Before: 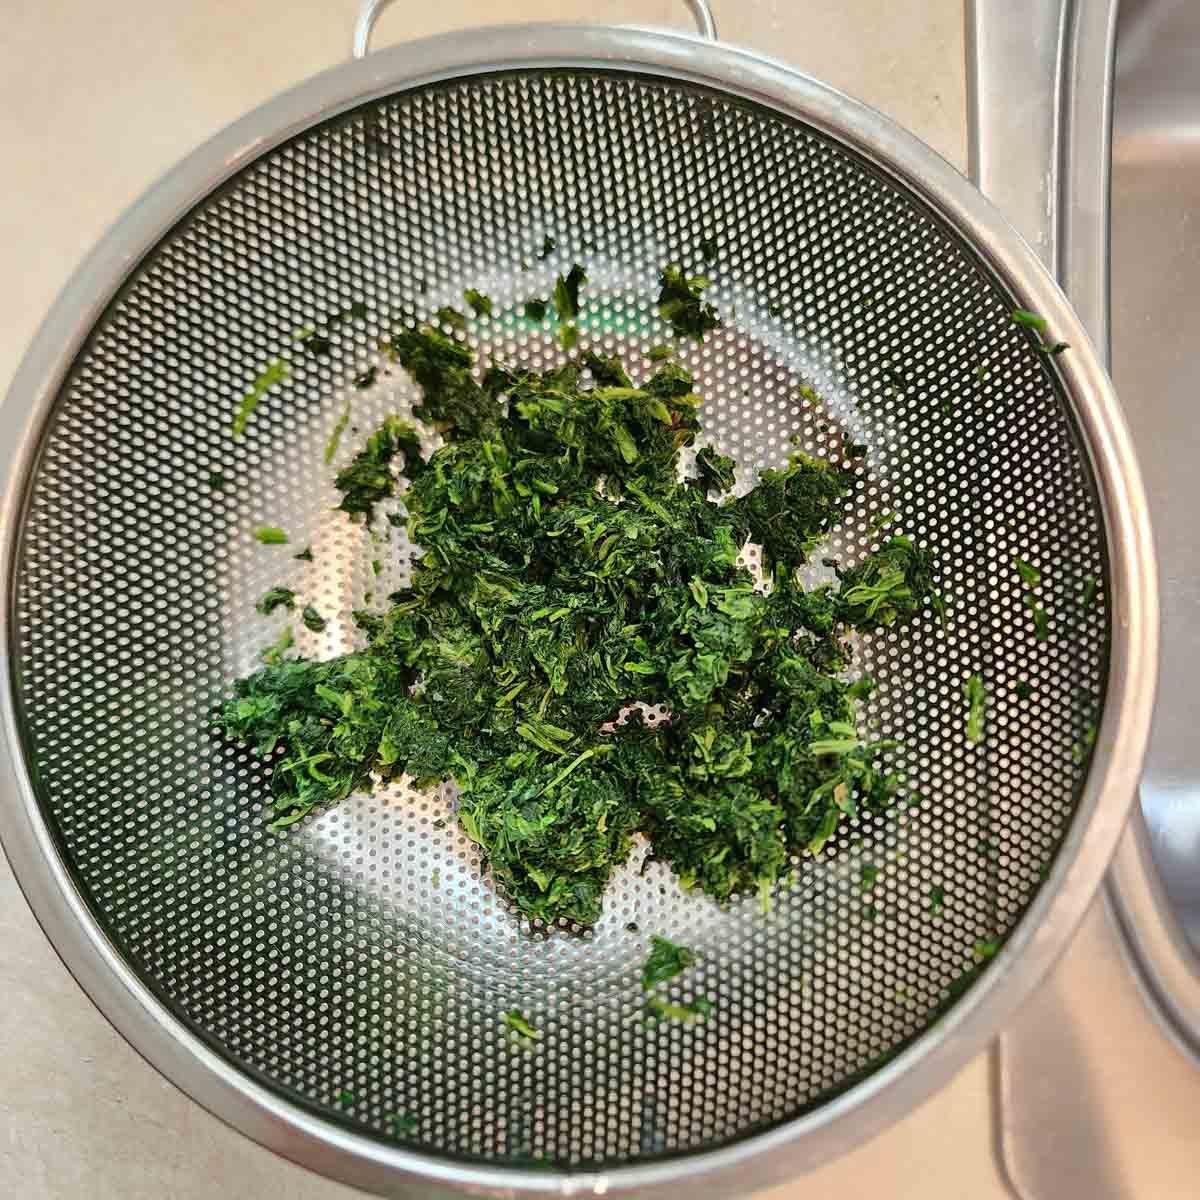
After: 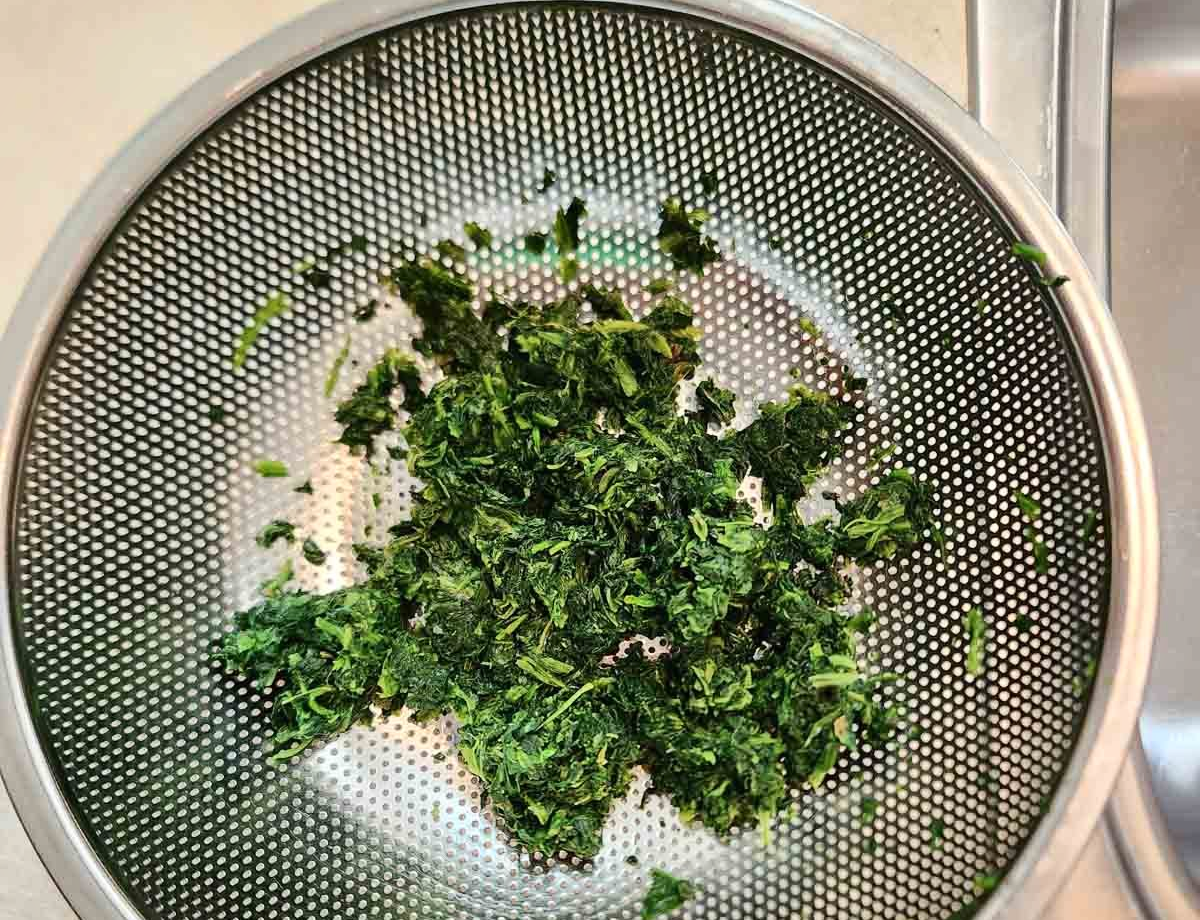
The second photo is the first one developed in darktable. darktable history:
shadows and highlights: shadows 29.61, highlights -30.47, low approximation 0.01, soften with gaussian
crop: top 5.667%, bottom 17.637%
contrast brightness saturation: contrast 0.15, brightness 0.05
